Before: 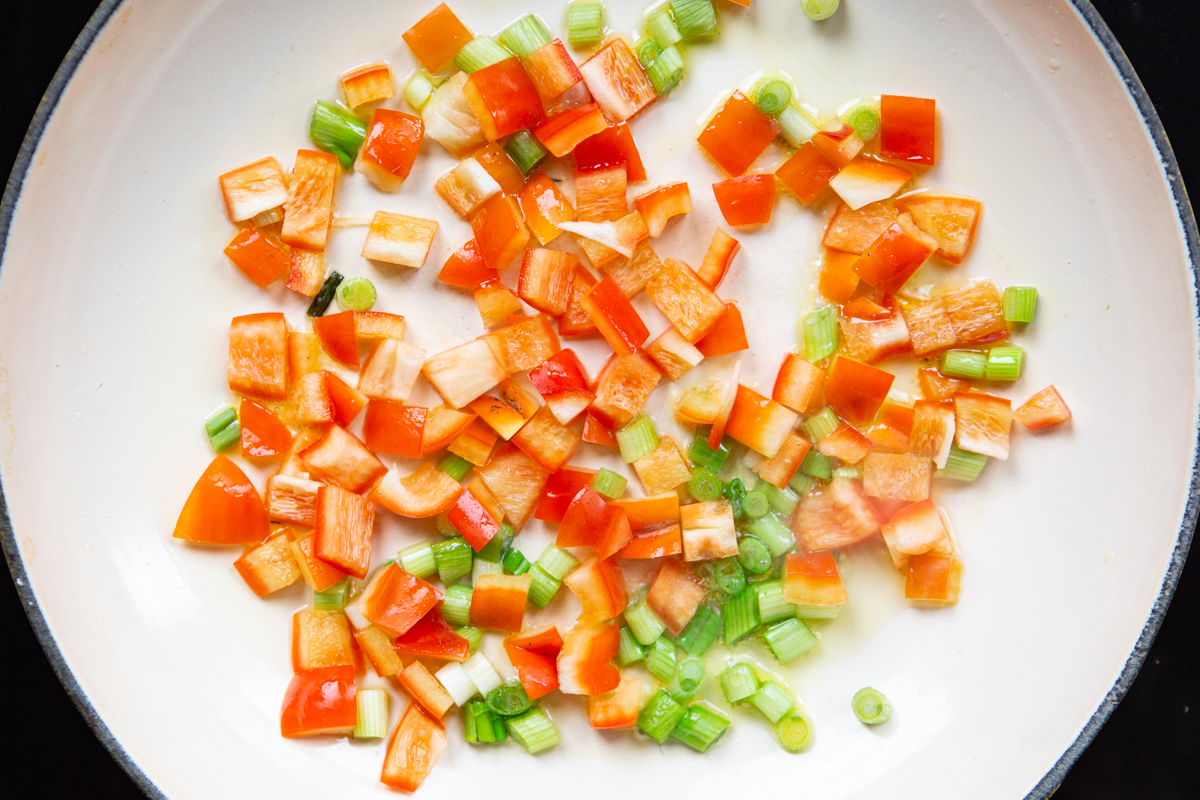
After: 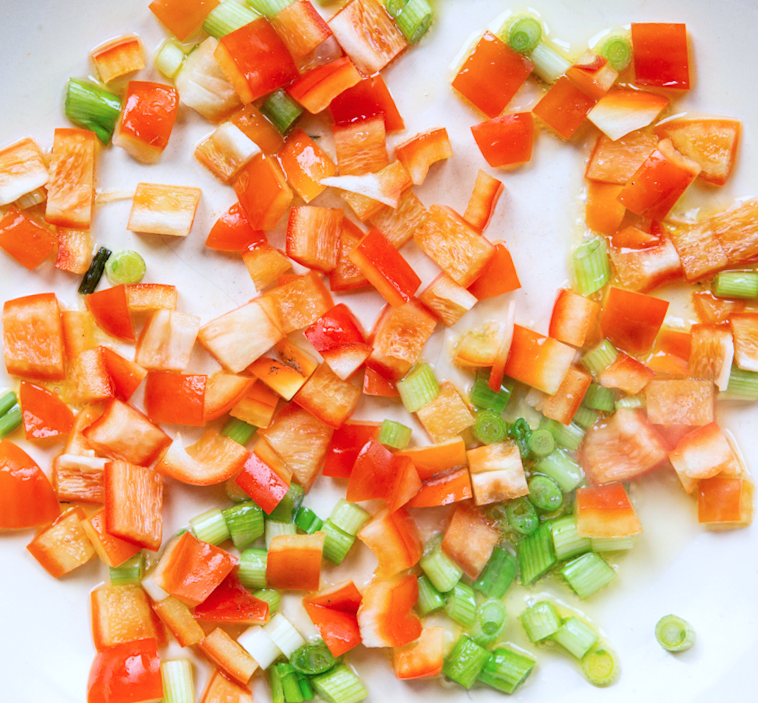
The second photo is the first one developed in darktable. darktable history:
color correction: highlights a* -0.772, highlights b* -8.92
crop: left 16.899%, right 16.556%
rotate and perspective: rotation -5°, crop left 0.05, crop right 0.952, crop top 0.11, crop bottom 0.89
